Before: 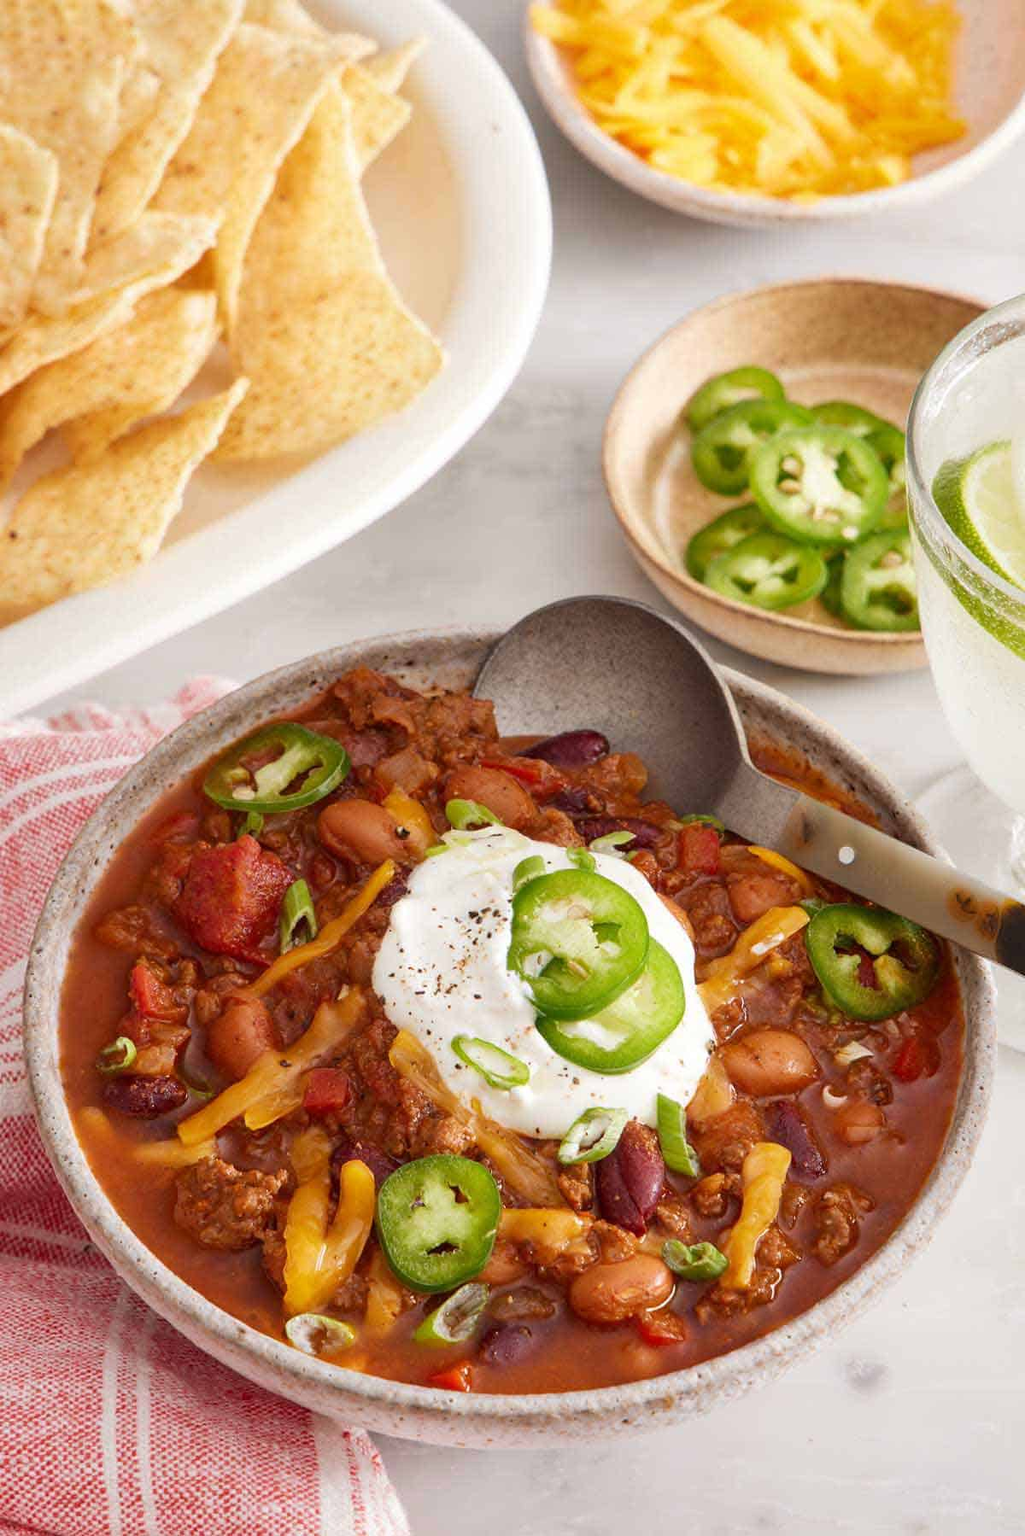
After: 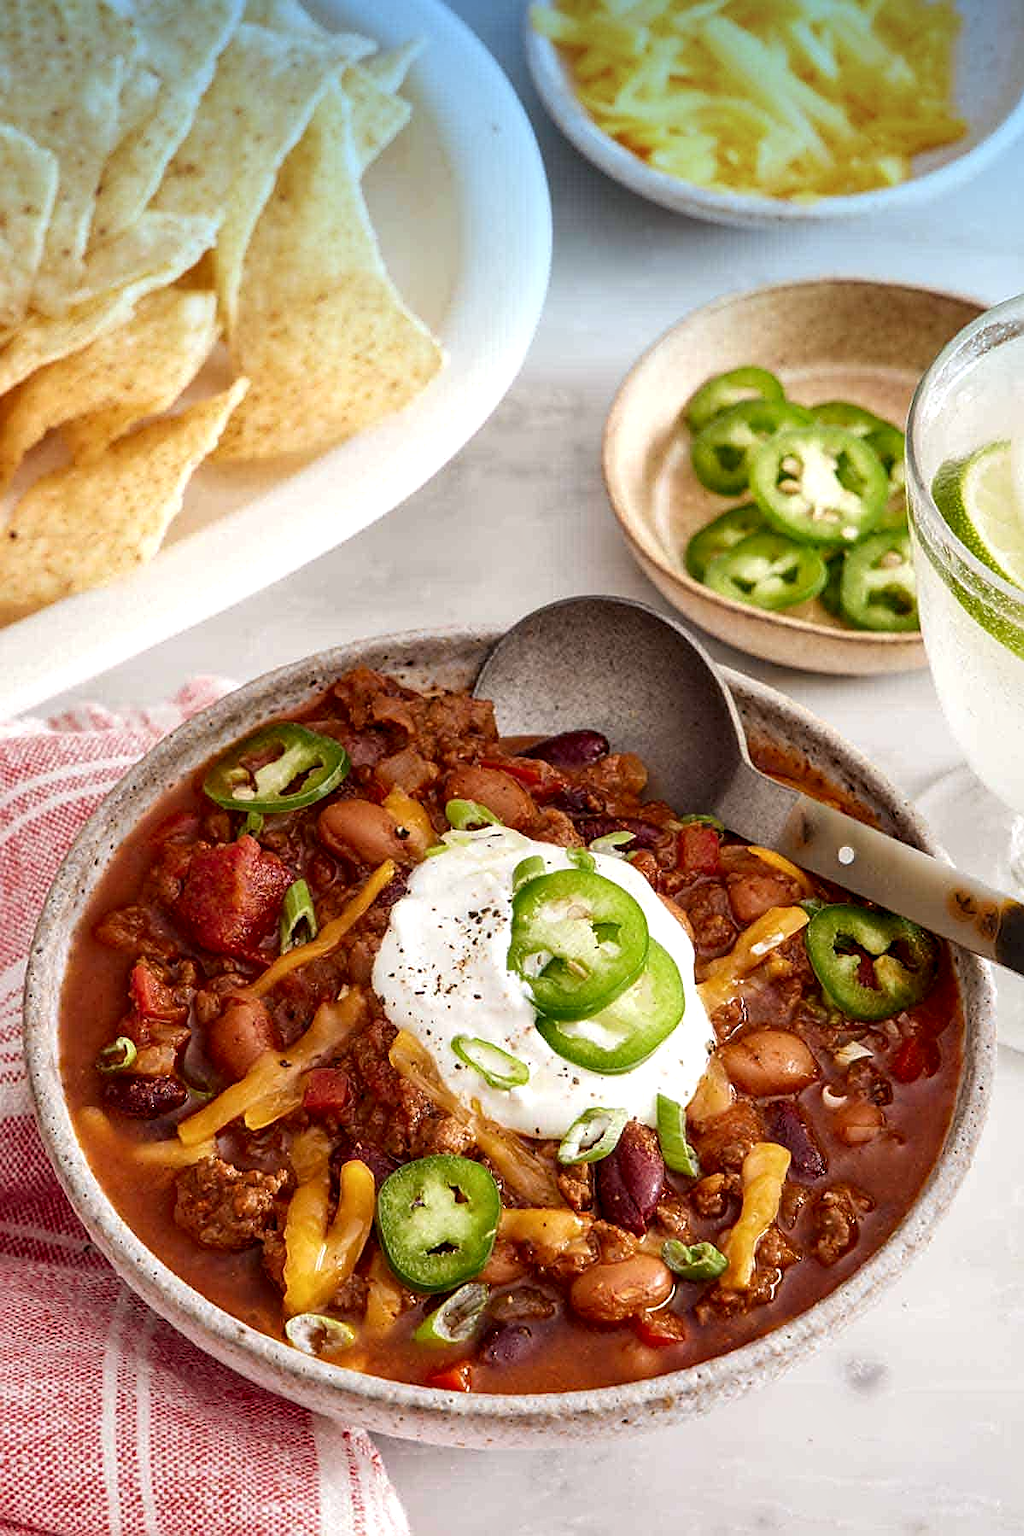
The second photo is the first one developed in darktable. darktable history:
sharpen: on, module defaults
local contrast: detail 135%, midtone range 0.75
graduated density: density 2.02 EV, hardness 44%, rotation 0.374°, offset 8.21, hue 208.8°, saturation 97%
